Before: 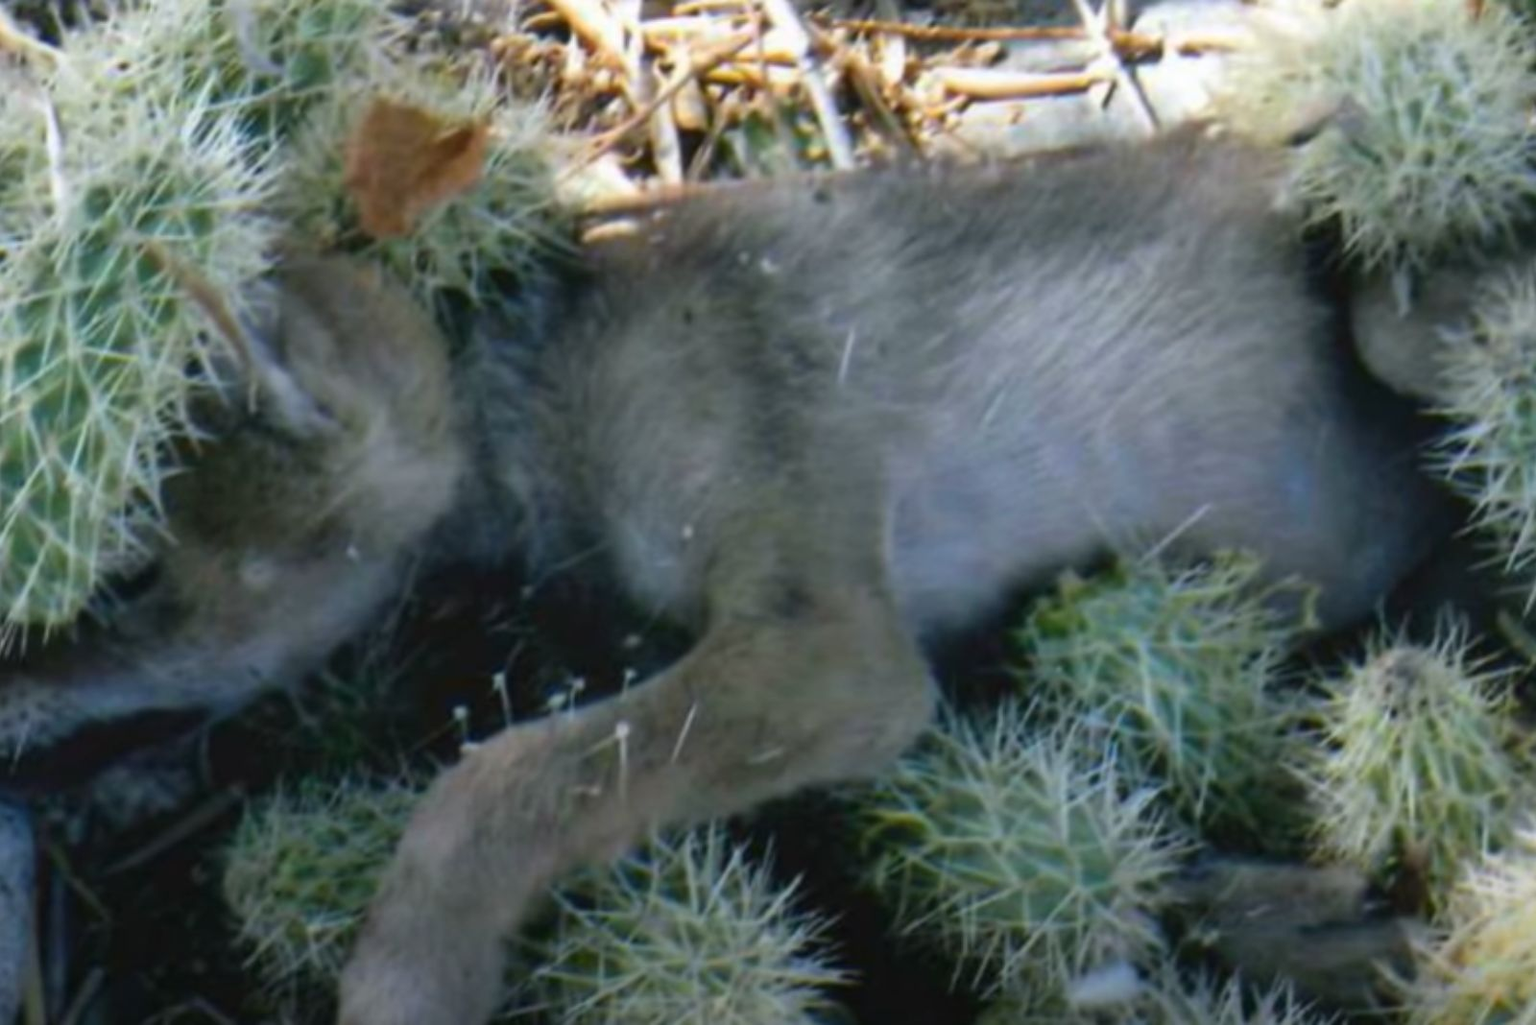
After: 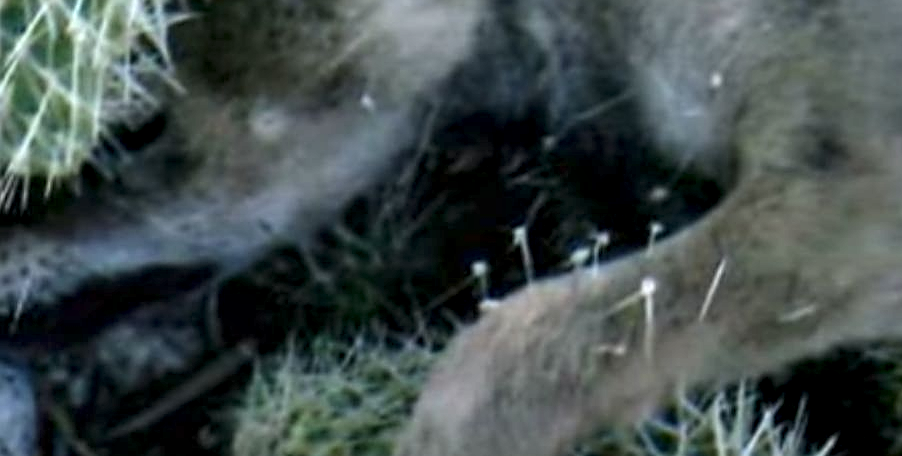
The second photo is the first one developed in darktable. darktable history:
crop: top 44.44%, right 43.58%, bottom 12.816%
sharpen: on, module defaults
local contrast: highlights 80%, shadows 58%, detail 174%, midtone range 0.603
contrast brightness saturation: contrast 0.053, brightness 0.067, saturation 0.012
